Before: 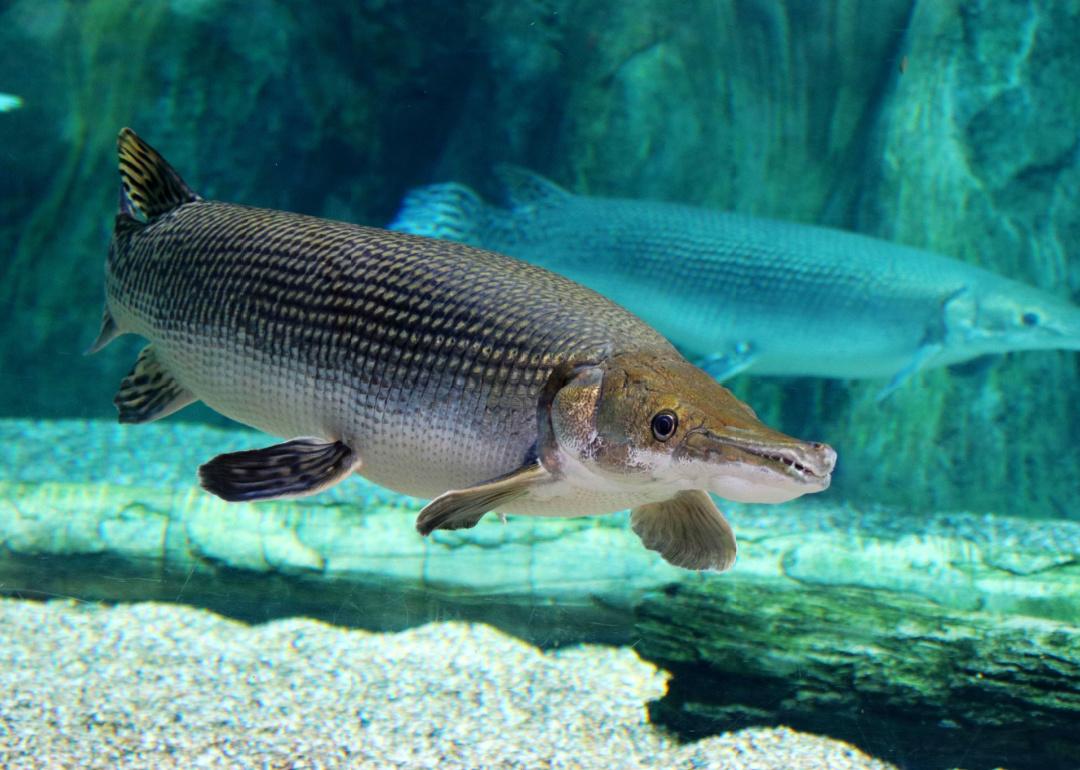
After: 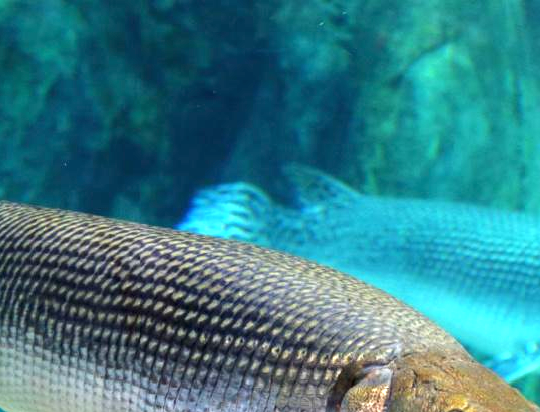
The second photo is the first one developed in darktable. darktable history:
exposure: black level correction 0, exposure 1.2 EV, compensate exposure bias true, compensate highlight preservation false
crop: left 19.556%, right 30.401%, bottom 46.458%
